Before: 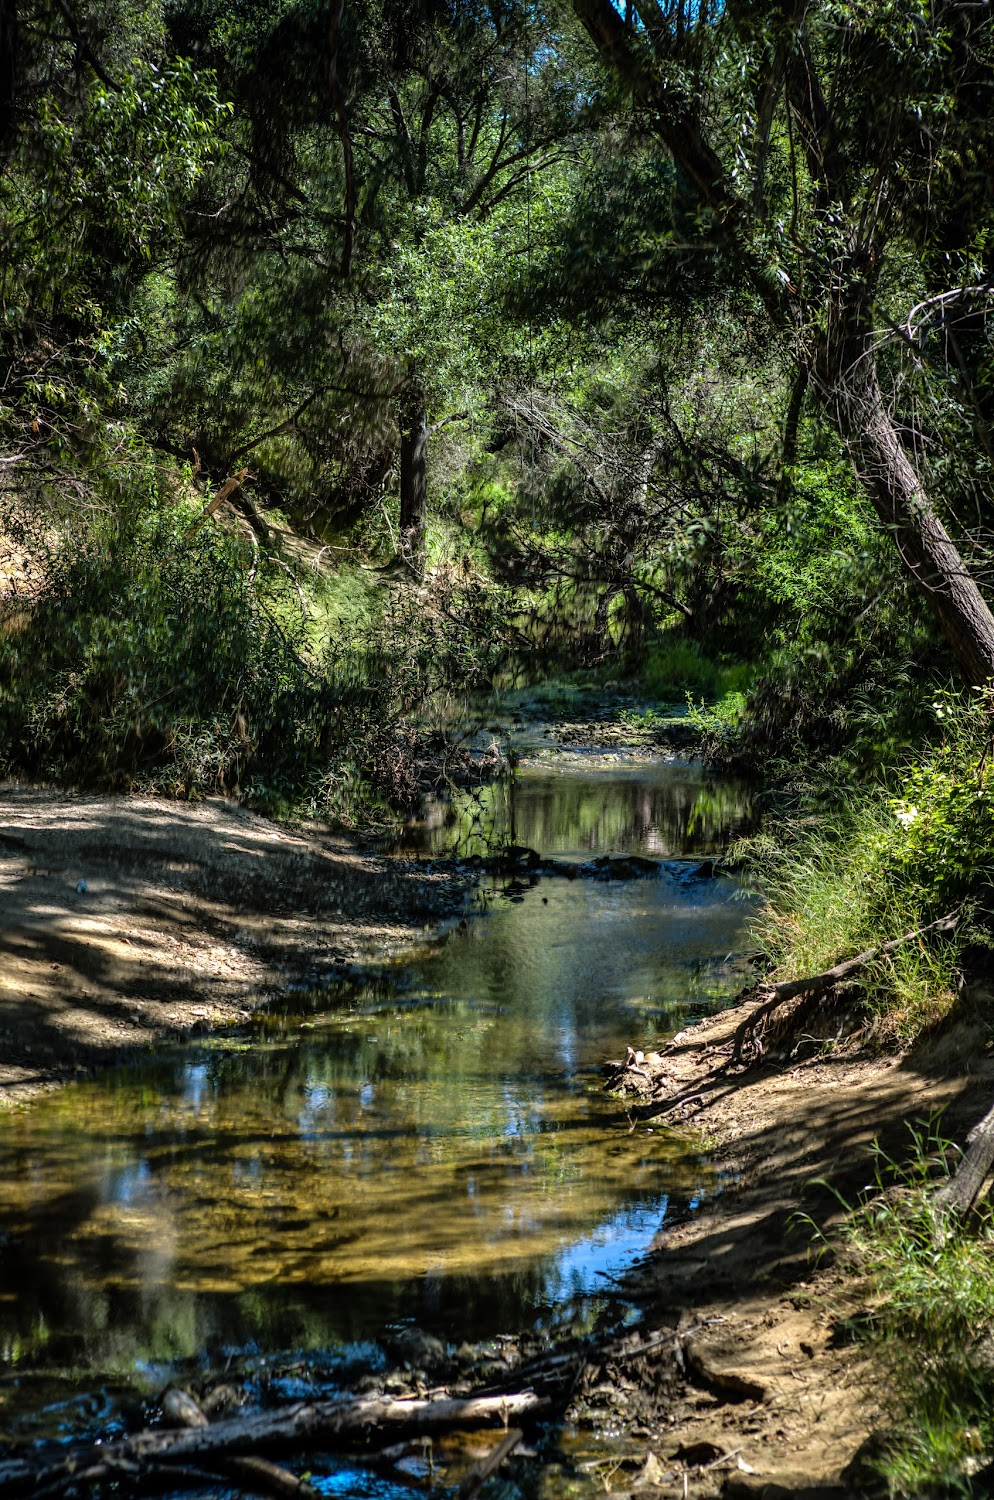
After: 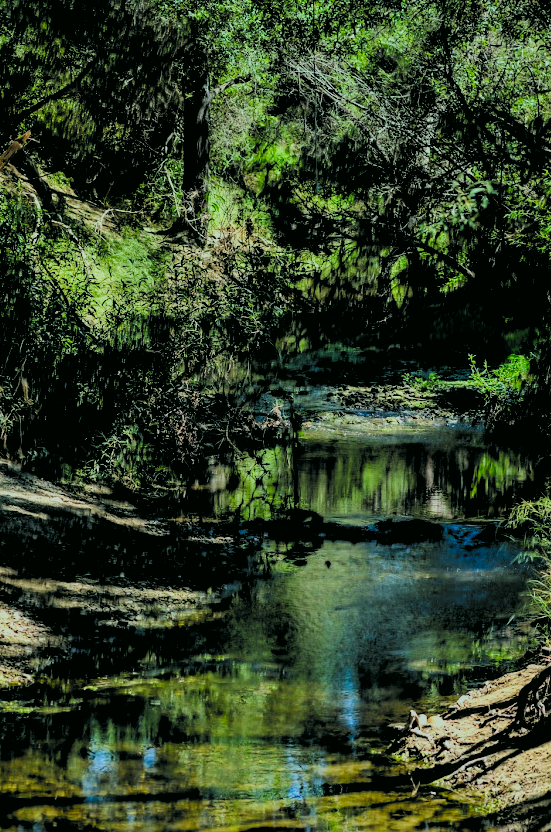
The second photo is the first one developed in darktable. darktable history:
crop and rotate: left 21.951%, top 22.522%, right 22.559%, bottom 21.962%
color correction: highlights a* -7.43, highlights b* 1.59, shadows a* -2.9, saturation 1.4
filmic rgb: black relative exposure -2.99 EV, white relative exposure 4.56 EV, hardness 1.68, contrast 1.254, color science v5 (2021), contrast in shadows safe, contrast in highlights safe
